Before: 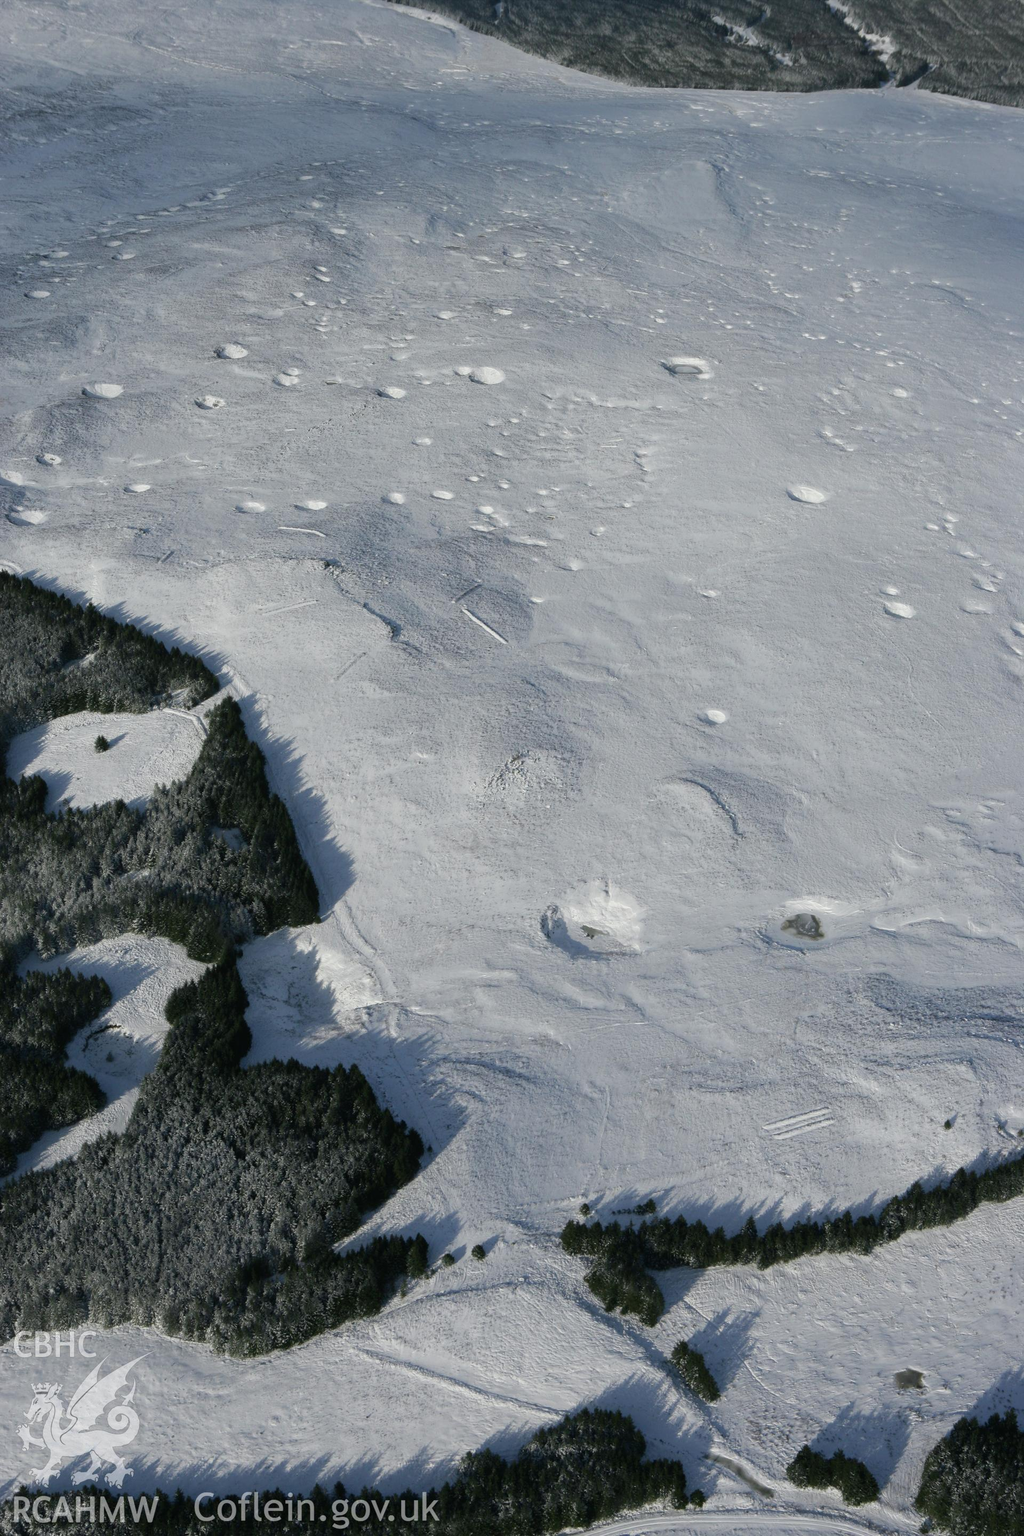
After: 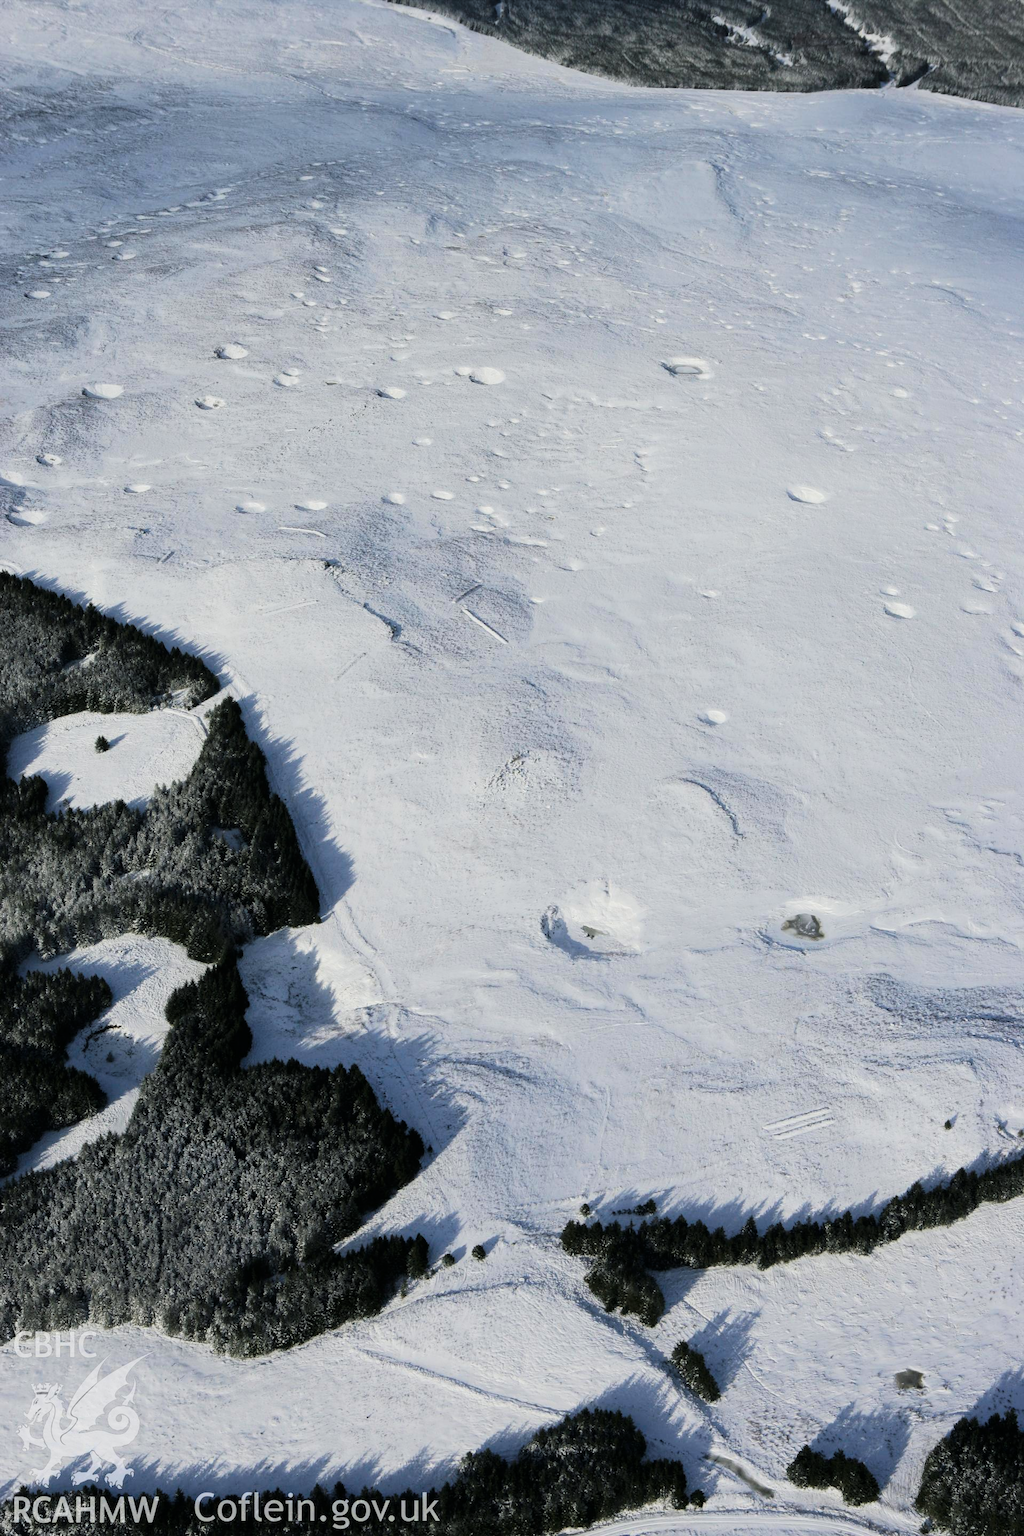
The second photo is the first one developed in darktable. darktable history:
tone curve: curves: ch0 [(0, 0) (0.037, 0.011) (0.135, 0.093) (0.266, 0.281) (0.461, 0.555) (0.581, 0.716) (0.675, 0.793) (0.767, 0.849) (0.91, 0.924) (1, 0.979)]; ch1 [(0, 0) (0.292, 0.278) (0.419, 0.423) (0.493, 0.492) (0.506, 0.5) (0.534, 0.529) (0.562, 0.562) (0.641, 0.663) (0.754, 0.76) (1, 1)]; ch2 [(0, 0) (0.294, 0.3) (0.361, 0.372) (0.429, 0.445) (0.478, 0.486) (0.502, 0.498) (0.518, 0.522) (0.531, 0.549) (0.561, 0.579) (0.64, 0.645) (0.7, 0.7) (0.861, 0.808) (1, 0.951)], color space Lab, linked channels, preserve colors none
